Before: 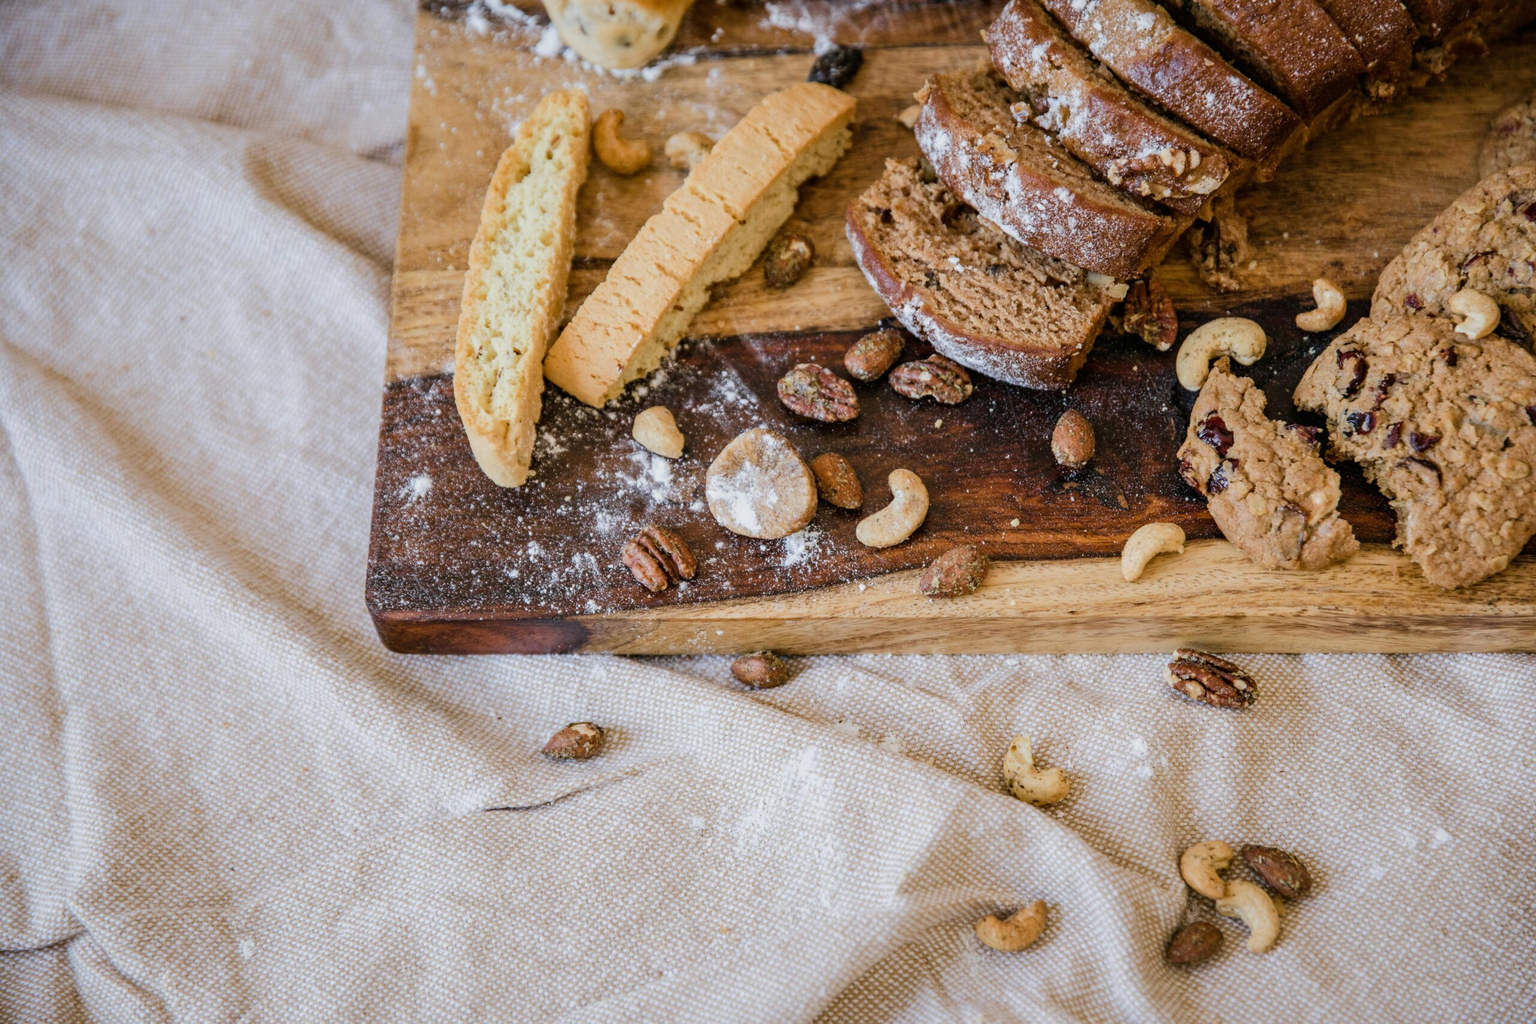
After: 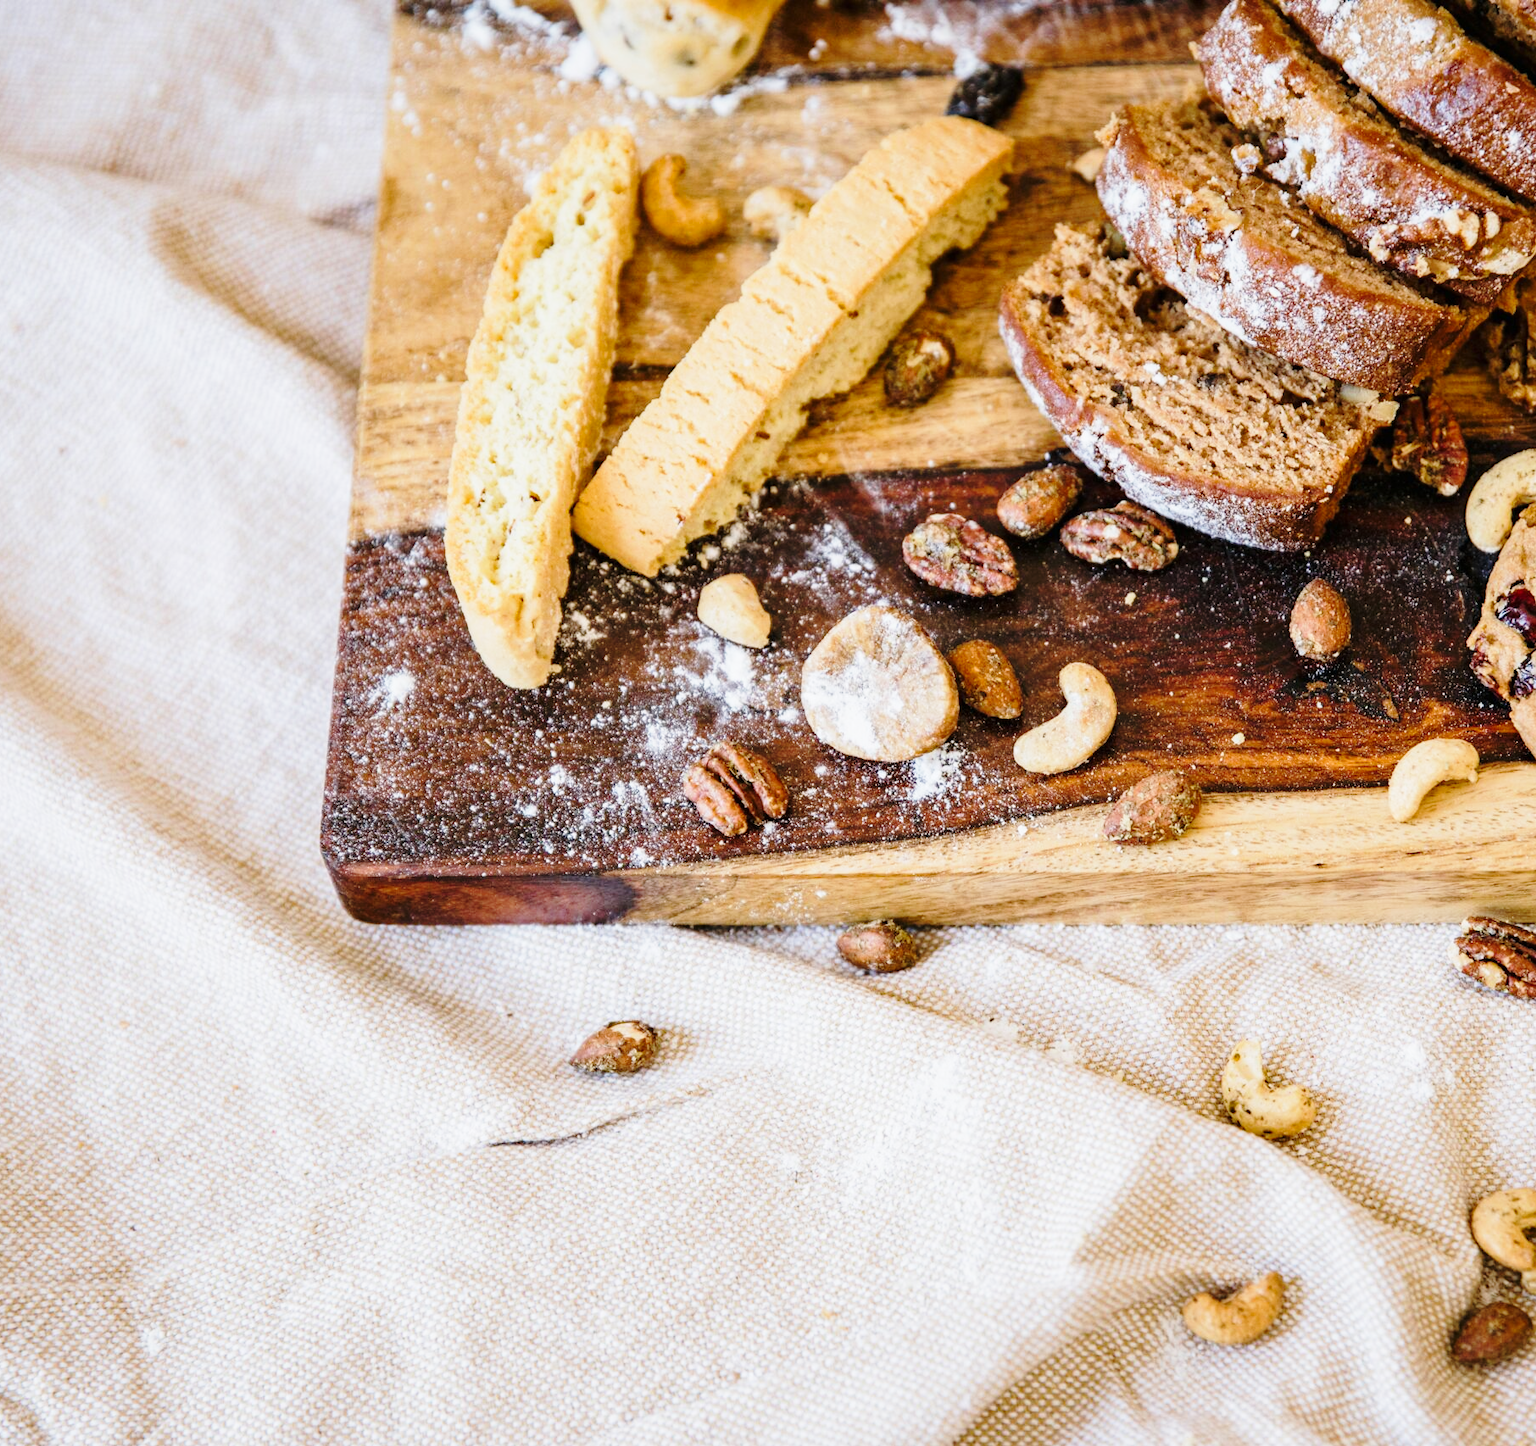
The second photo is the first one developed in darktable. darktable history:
crop and rotate: left 9.061%, right 20.142%
base curve: curves: ch0 [(0, 0) (0.028, 0.03) (0.121, 0.232) (0.46, 0.748) (0.859, 0.968) (1, 1)], preserve colors none
